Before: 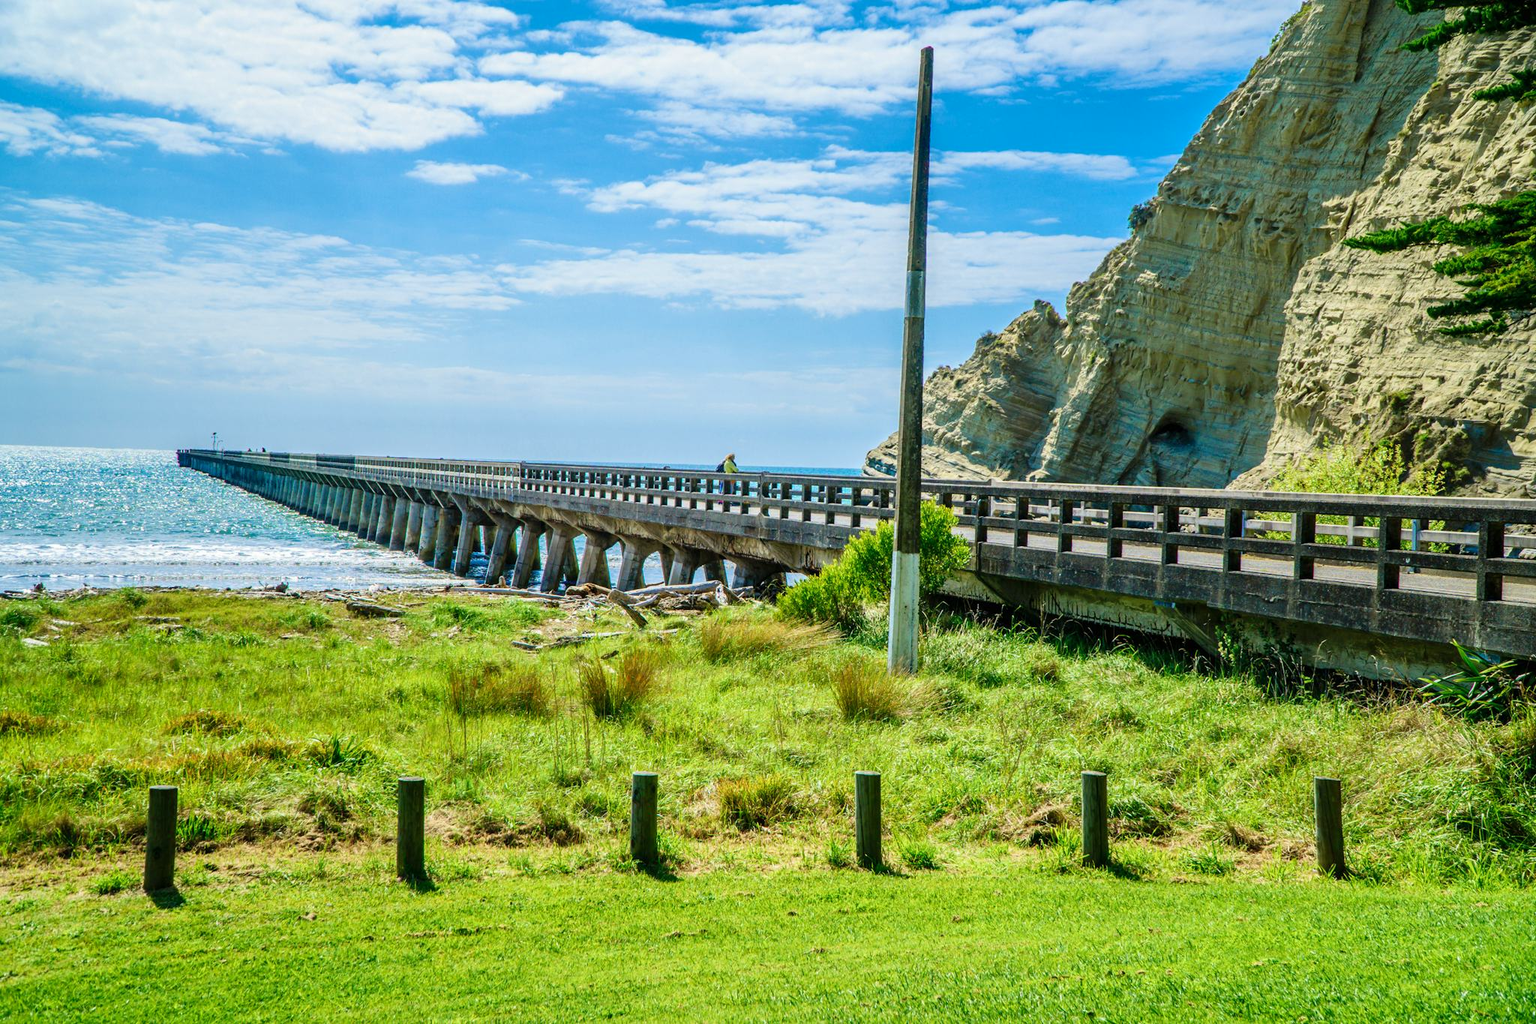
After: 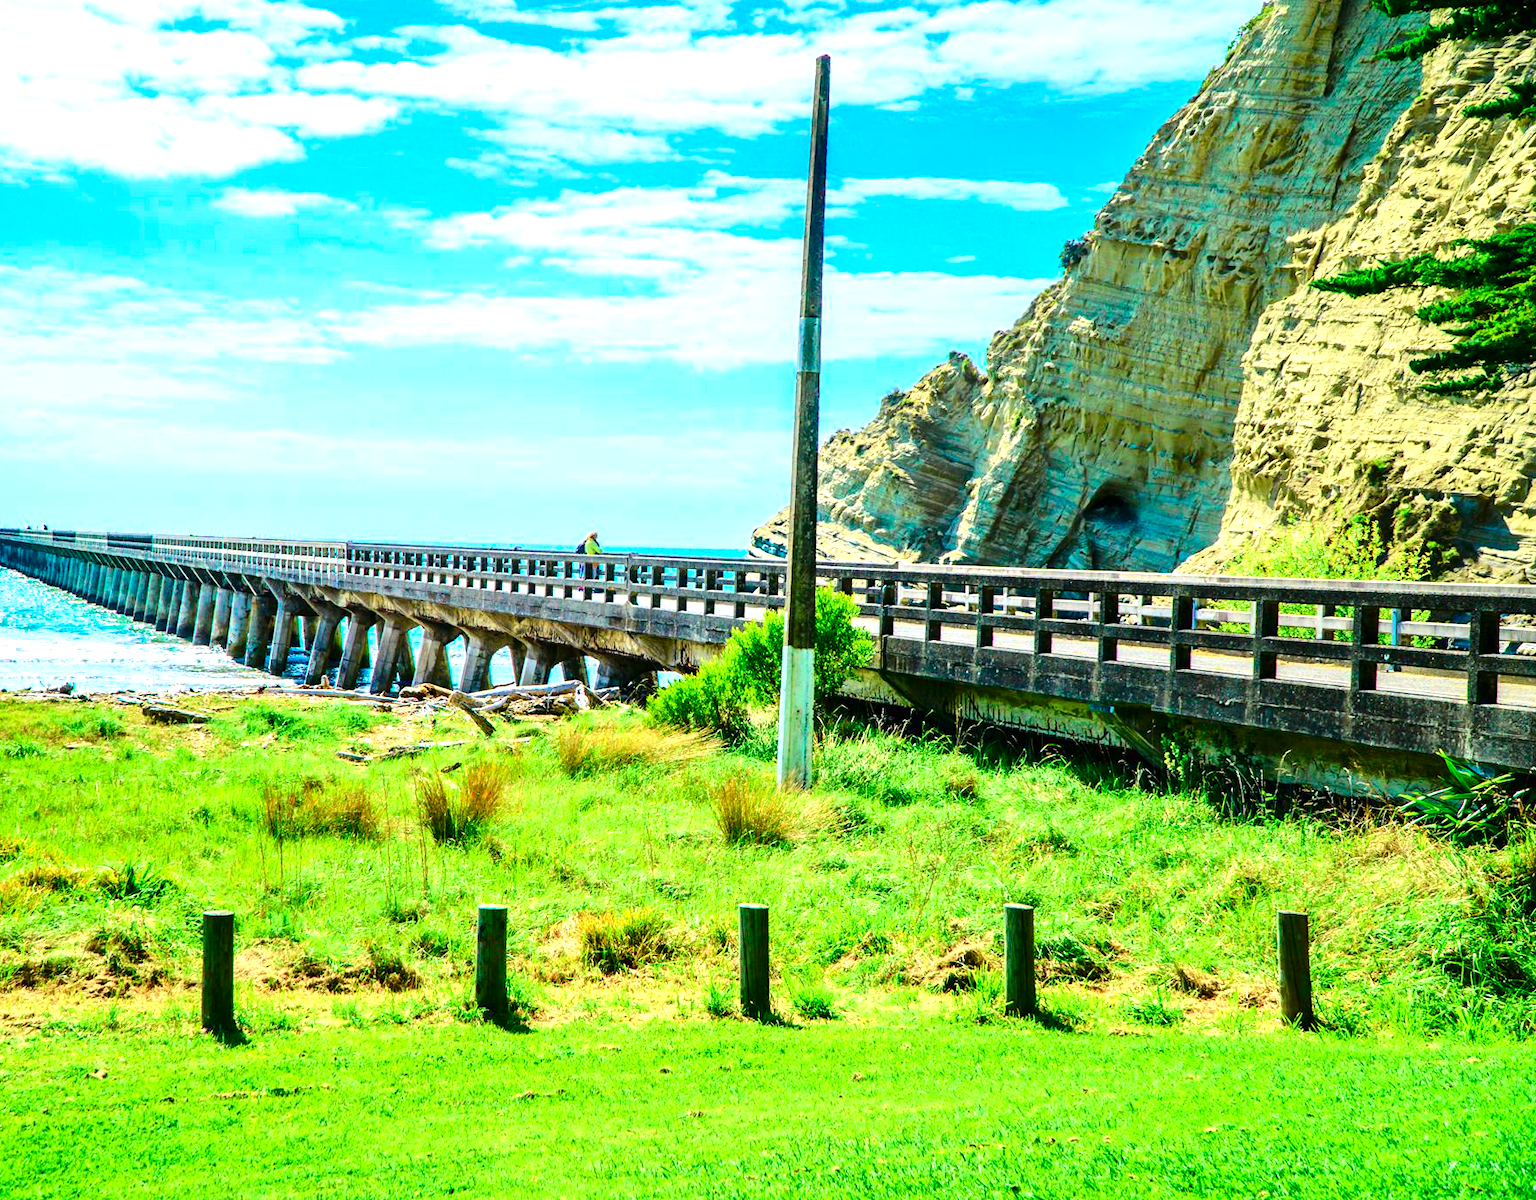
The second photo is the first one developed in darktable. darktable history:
tone curve: curves: ch0 [(0, 0) (0.126, 0.061) (0.338, 0.285) (0.494, 0.518) (0.703, 0.762) (1, 1)]; ch1 [(0, 0) (0.389, 0.313) (0.457, 0.442) (0.5, 0.501) (0.55, 0.578) (1, 1)]; ch2 [(0, 0) (0.44, 0.424) (0.501, 0.499) (0.557, 0.564) (0.613, 0.67) (0.707, 0.746) (1, 1)], color space Lab, independent channels, preserve colors none
crop and rotate: left 14.679%
exposure: black level correction 0, exposure 0.846 EV, compensate exposure bias true, compensate highlight preservation false
